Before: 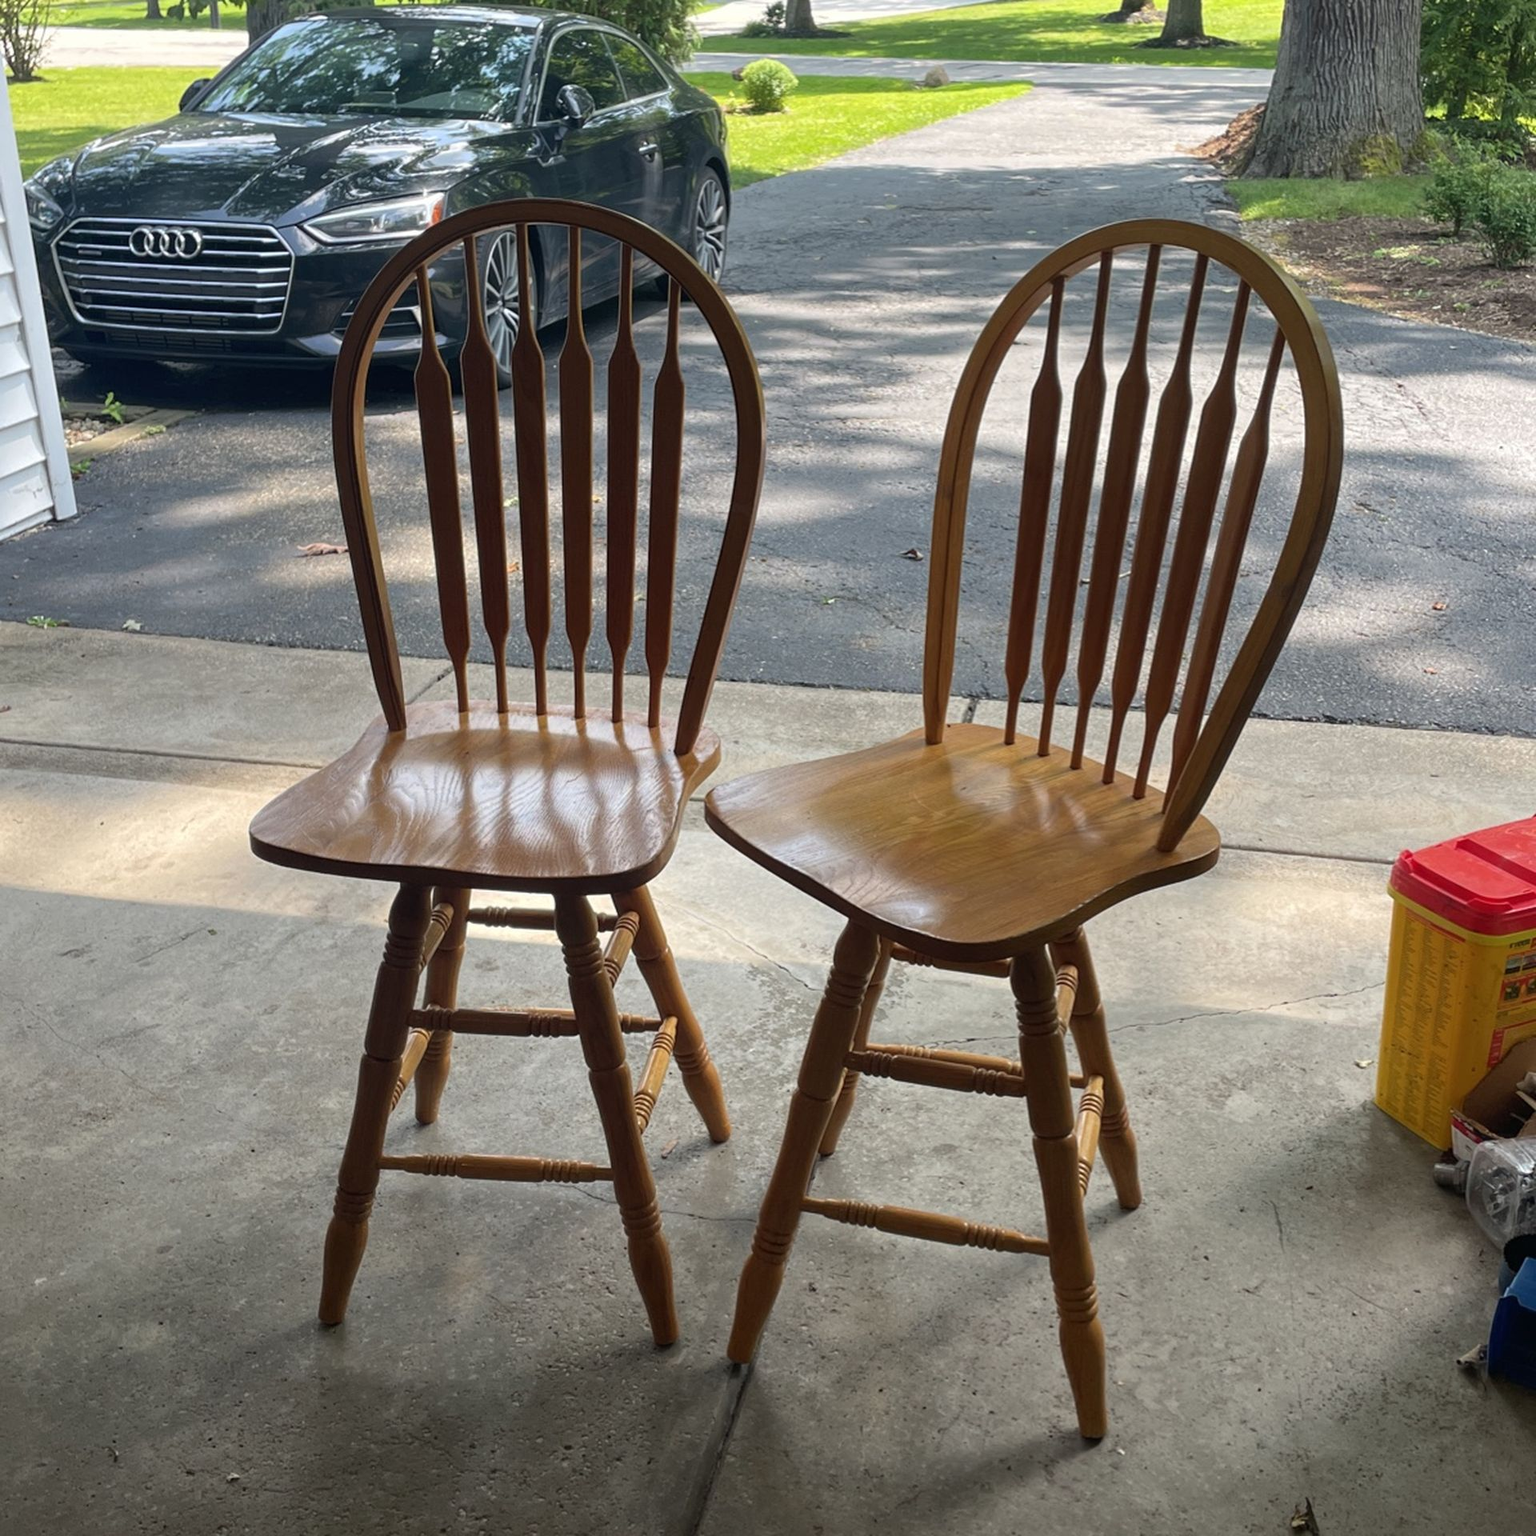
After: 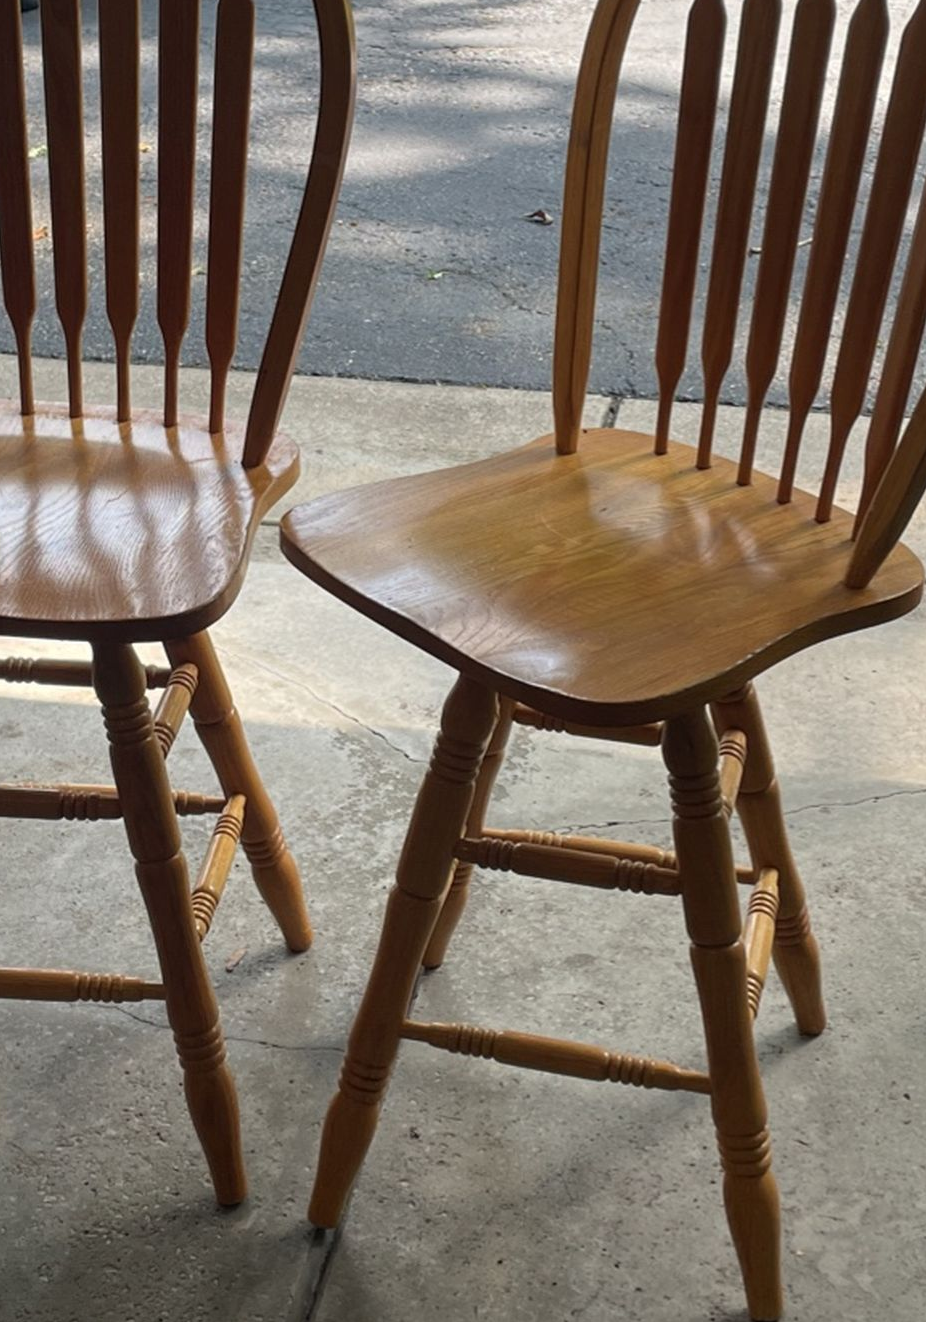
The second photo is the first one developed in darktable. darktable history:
crop: left 31.336%, top 24.816%, right 20.433%, bottom 6.282%
